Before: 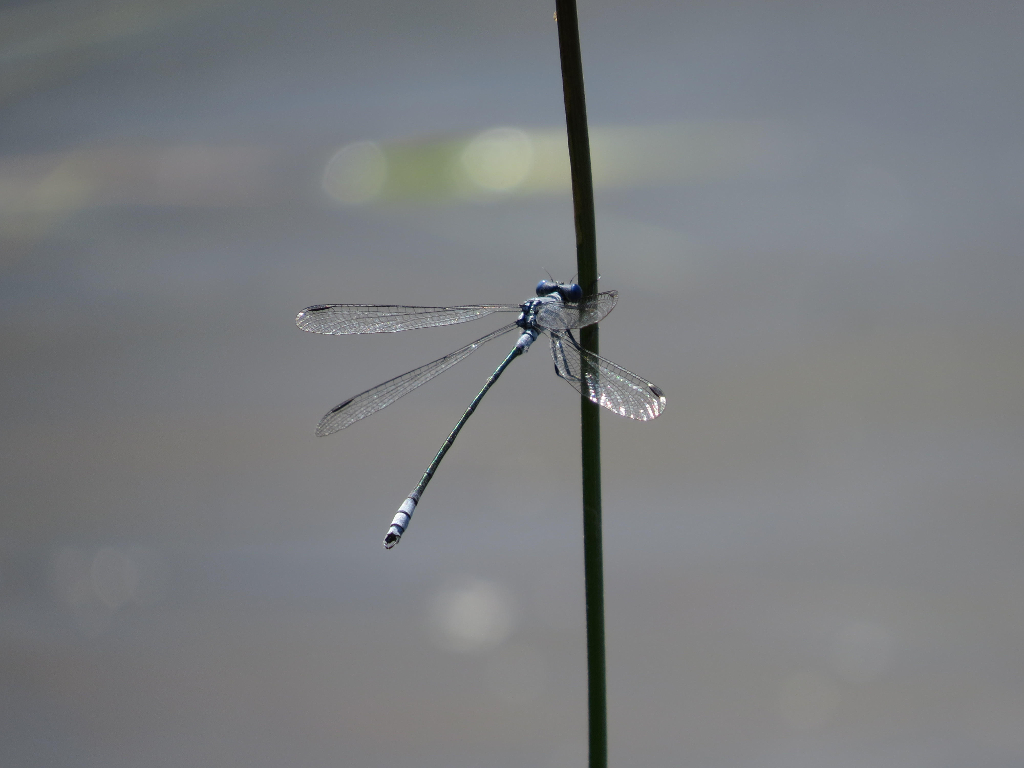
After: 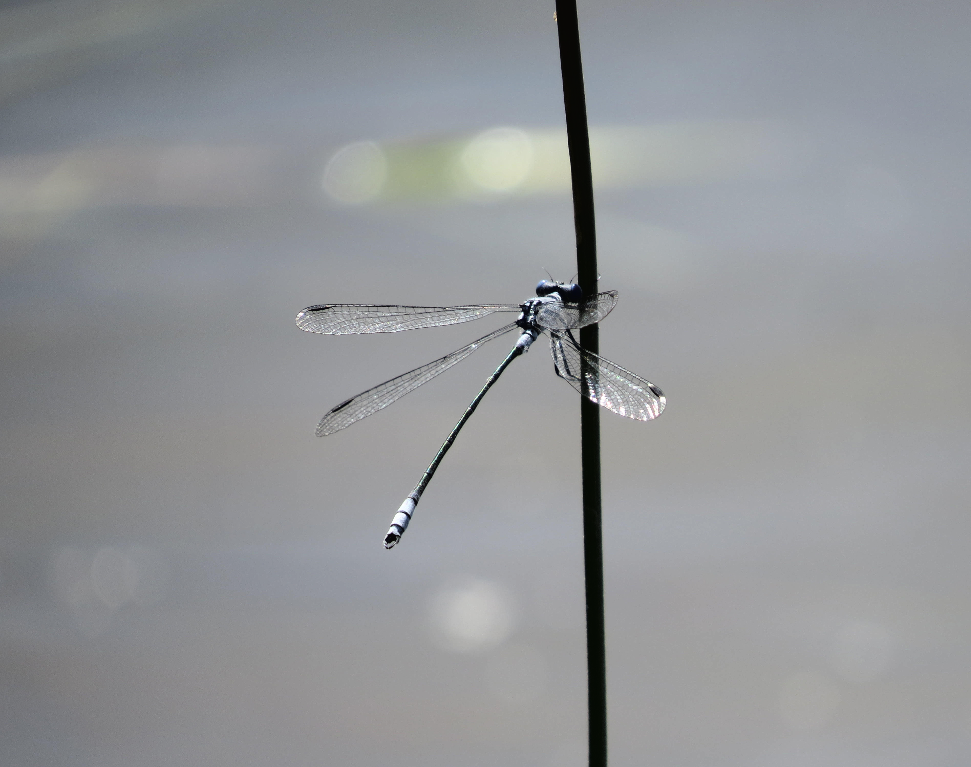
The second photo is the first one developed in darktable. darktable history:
white balance: emerald 1
tone curve: curves: ch0 [(0, 0.016) (0.11, 0.039) (0.259, 0.235) (0.383, 0.437) (0.499, 0.597) (0.733, 0.867) (0.843, 0.948) (1, 1)], color space Lab, linked channels, preserve colors none
crop and rotate: right 5.167%
contrast brightness saturation: contrast 0.06, brightness -0.01, saturation -0.23
